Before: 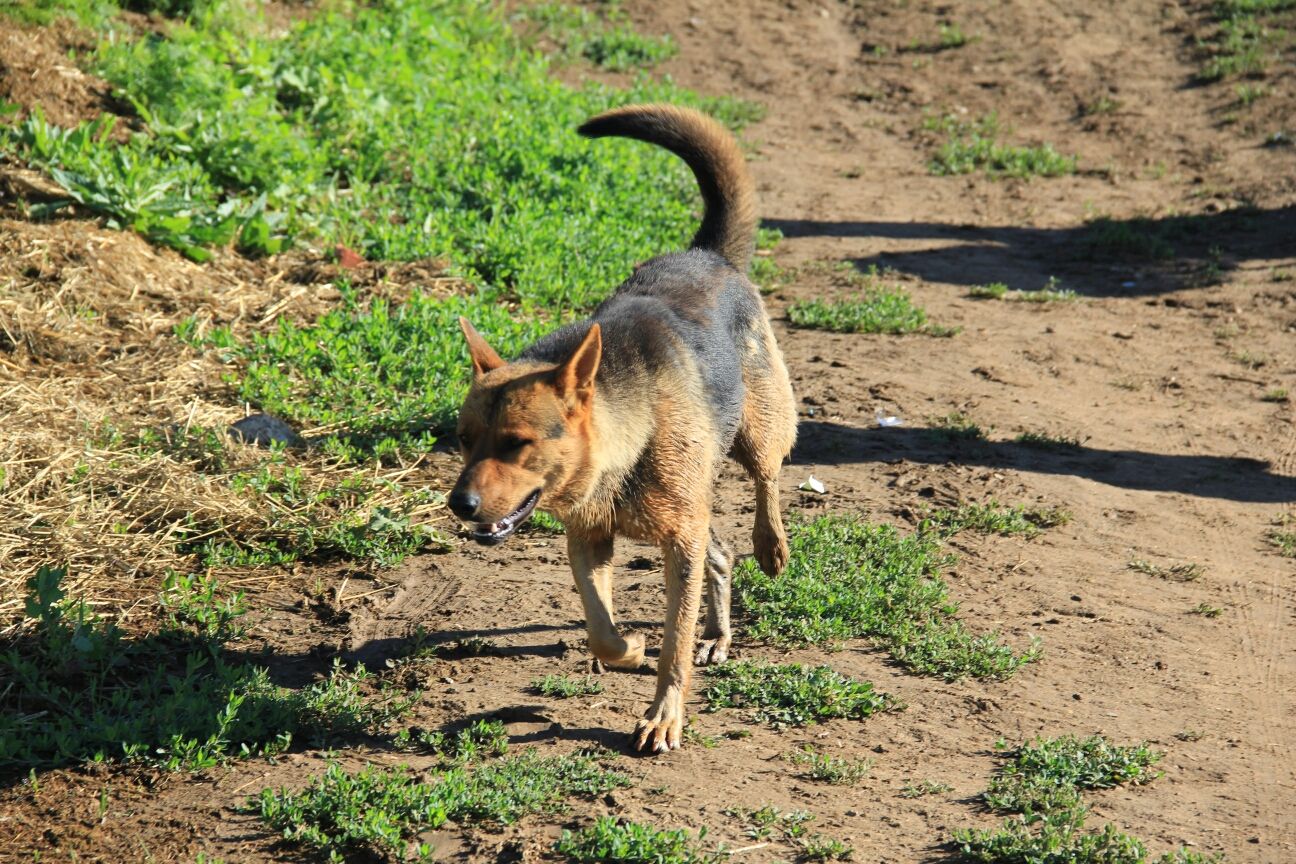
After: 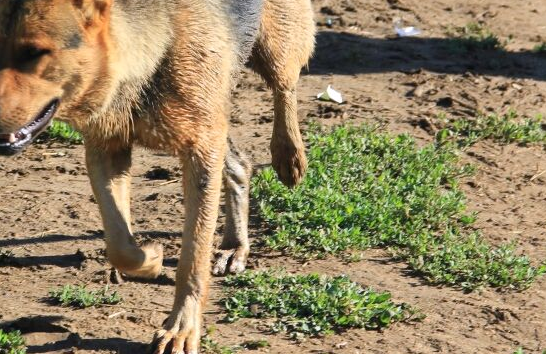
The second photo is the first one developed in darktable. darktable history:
white balance: red 1.009, blue 1.027
crop: left 37.221%, top 45.169%, right 20.63%, bottom 13.777%
bloom: size 9%, threshold 100%, strength 7%
